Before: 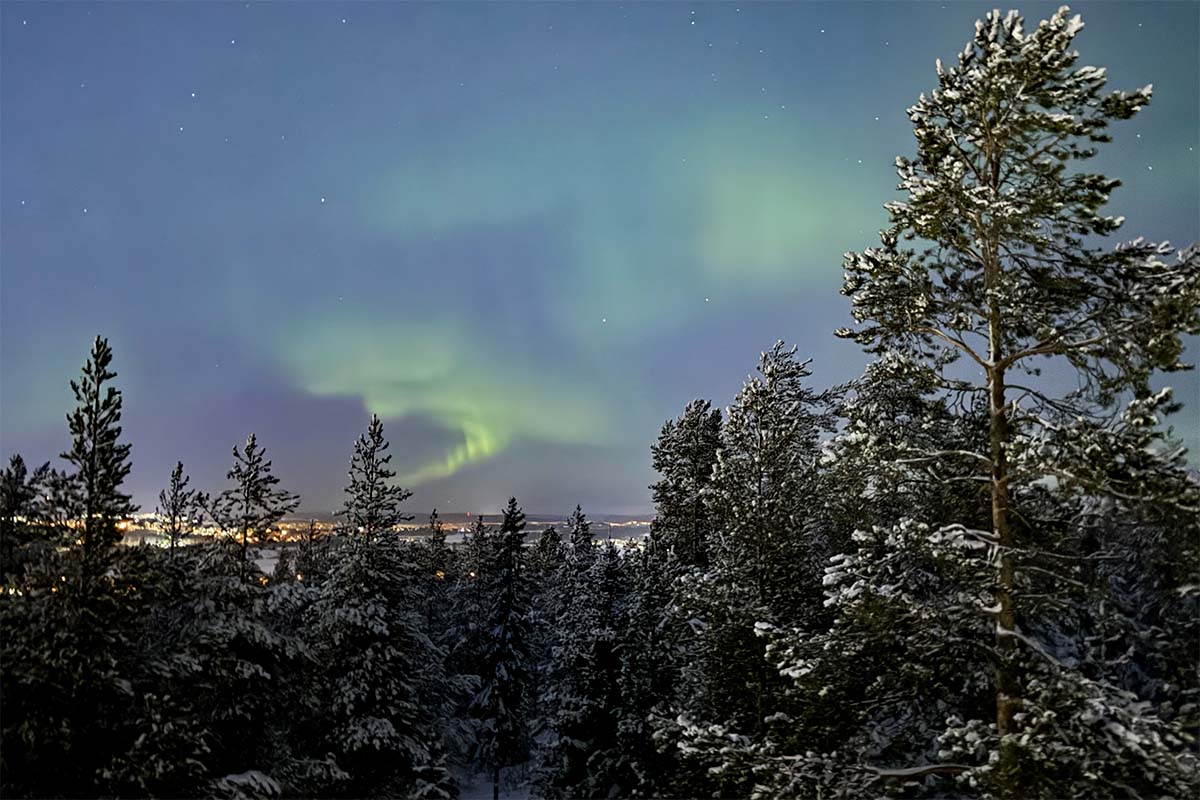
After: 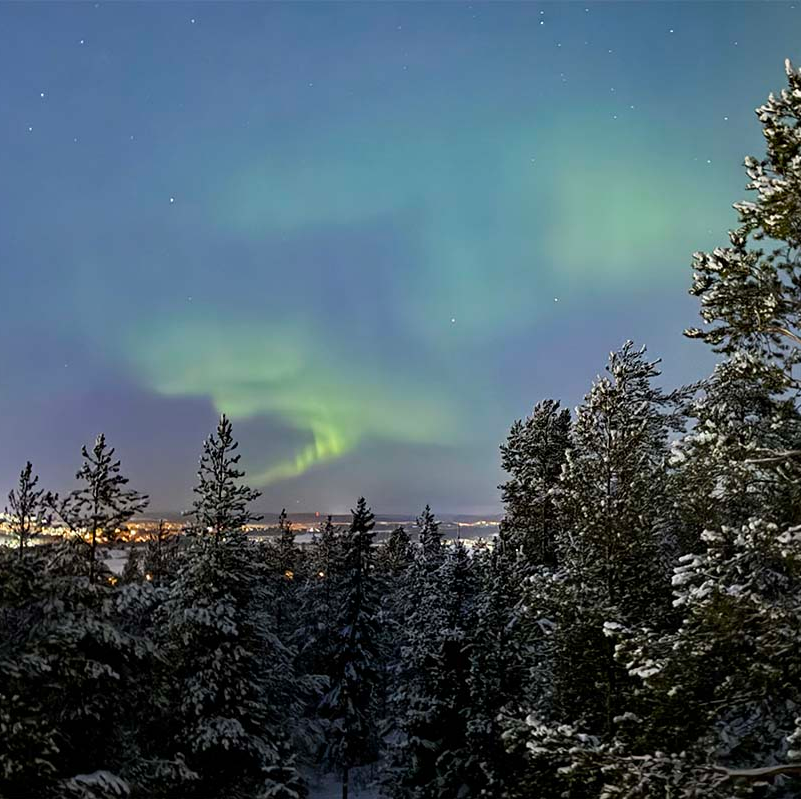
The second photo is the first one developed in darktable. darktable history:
crop and rotate: left 12.662%, right 20.535%
